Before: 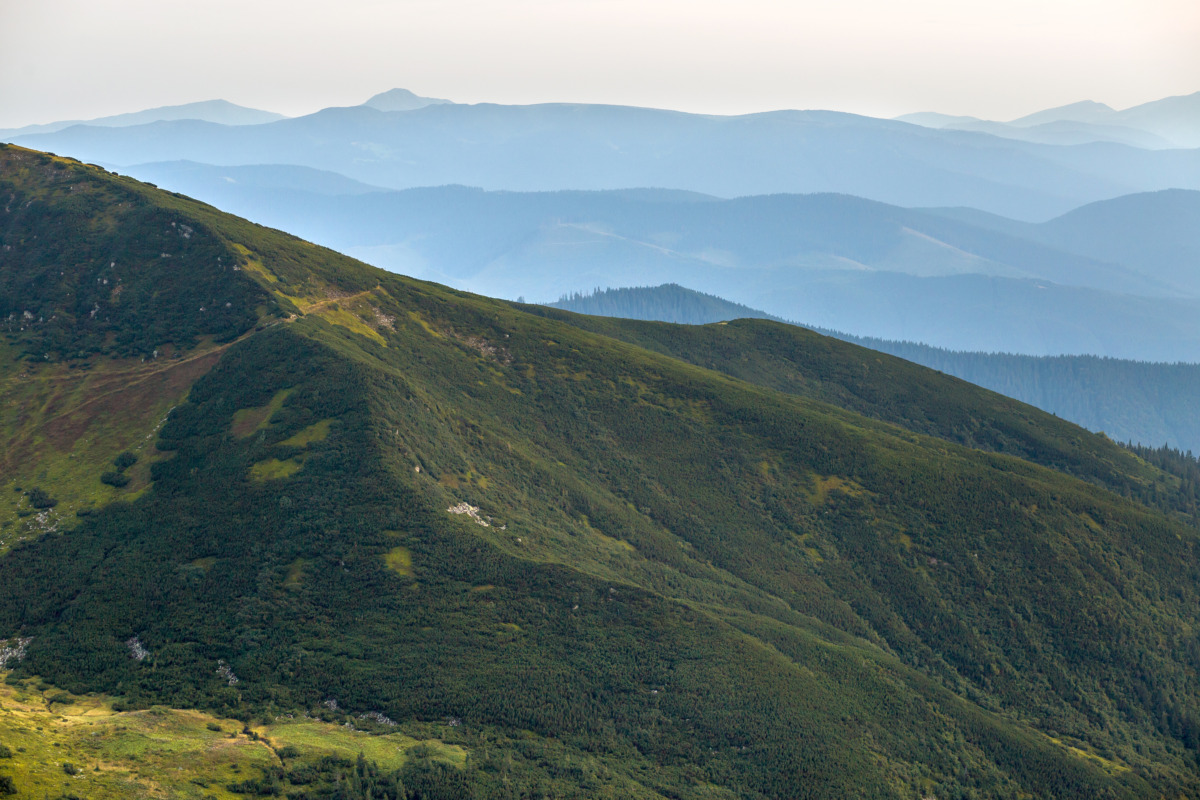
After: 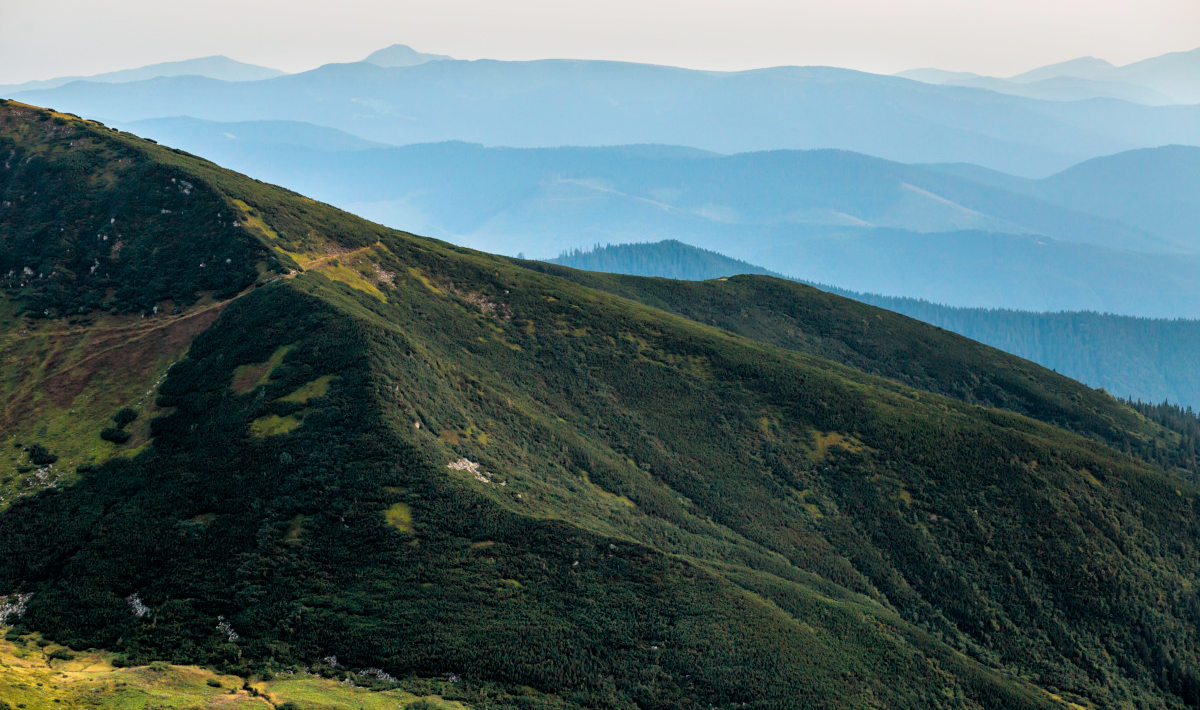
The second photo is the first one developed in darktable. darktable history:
filmic rgb: black relative exposure -5 EV, white relative exposure 3.2 EV, hardness 3.42, contrast 1.2, highlights saturation mix -30%
crop and rotate: top 5.609%, bottom 5.609%
